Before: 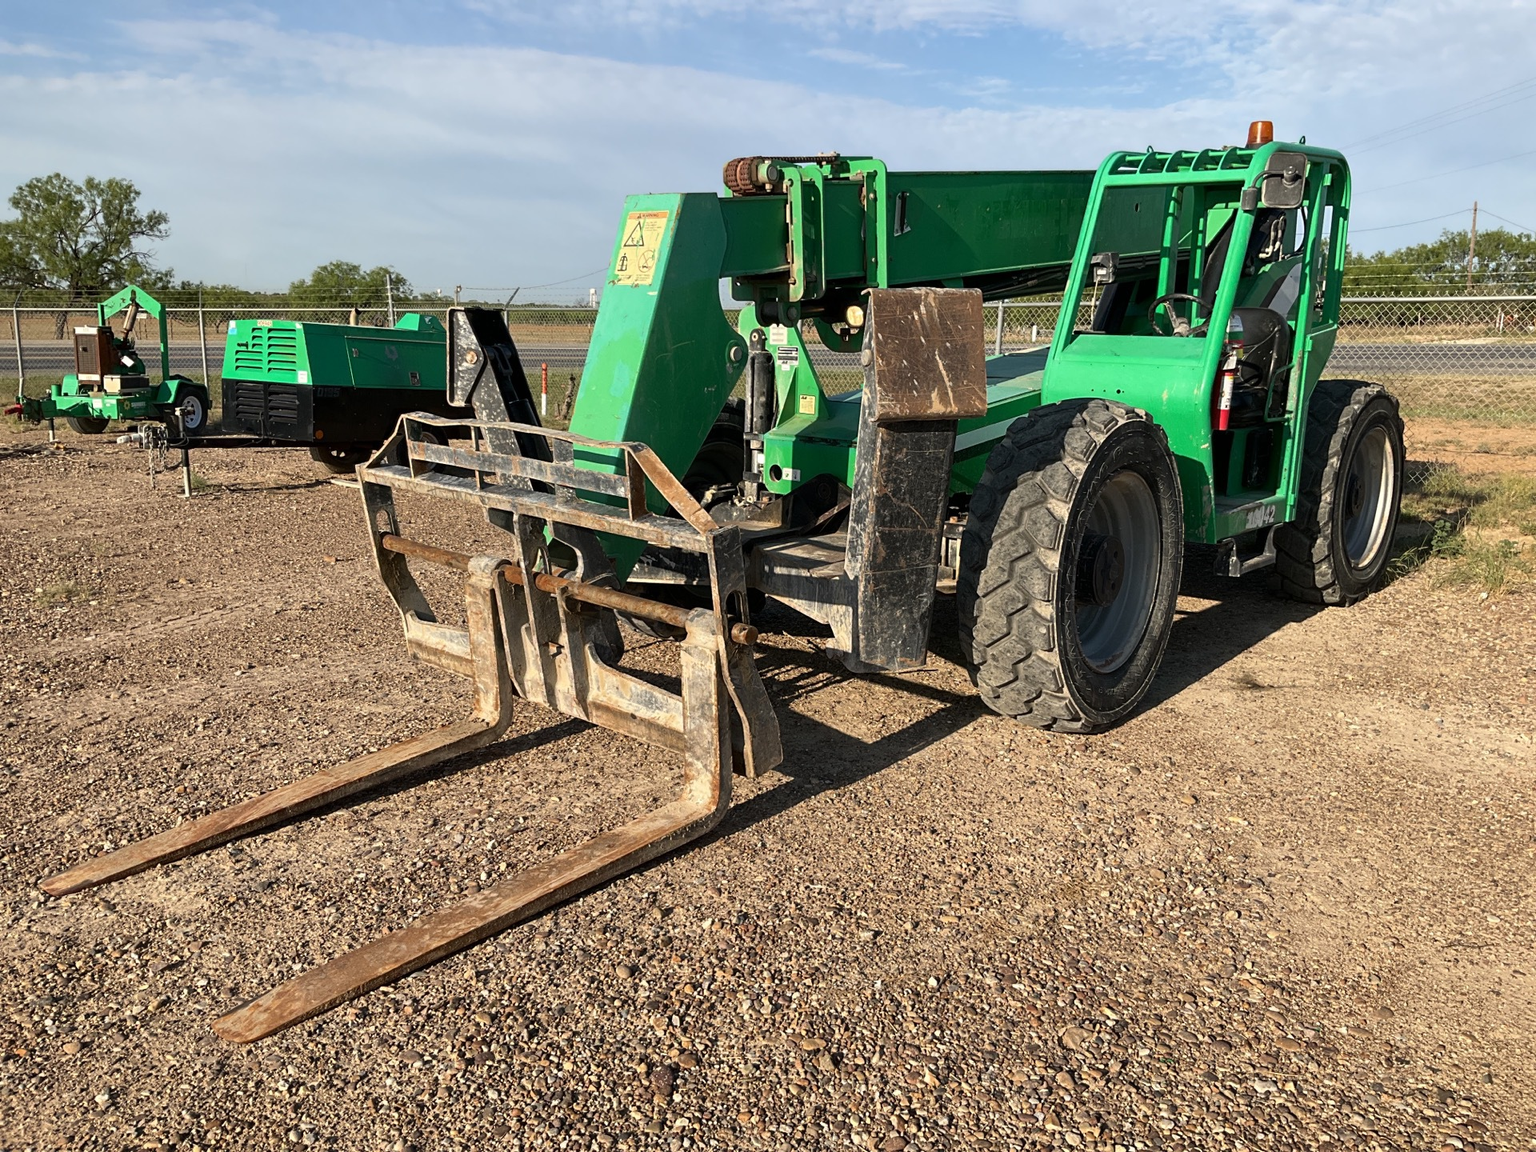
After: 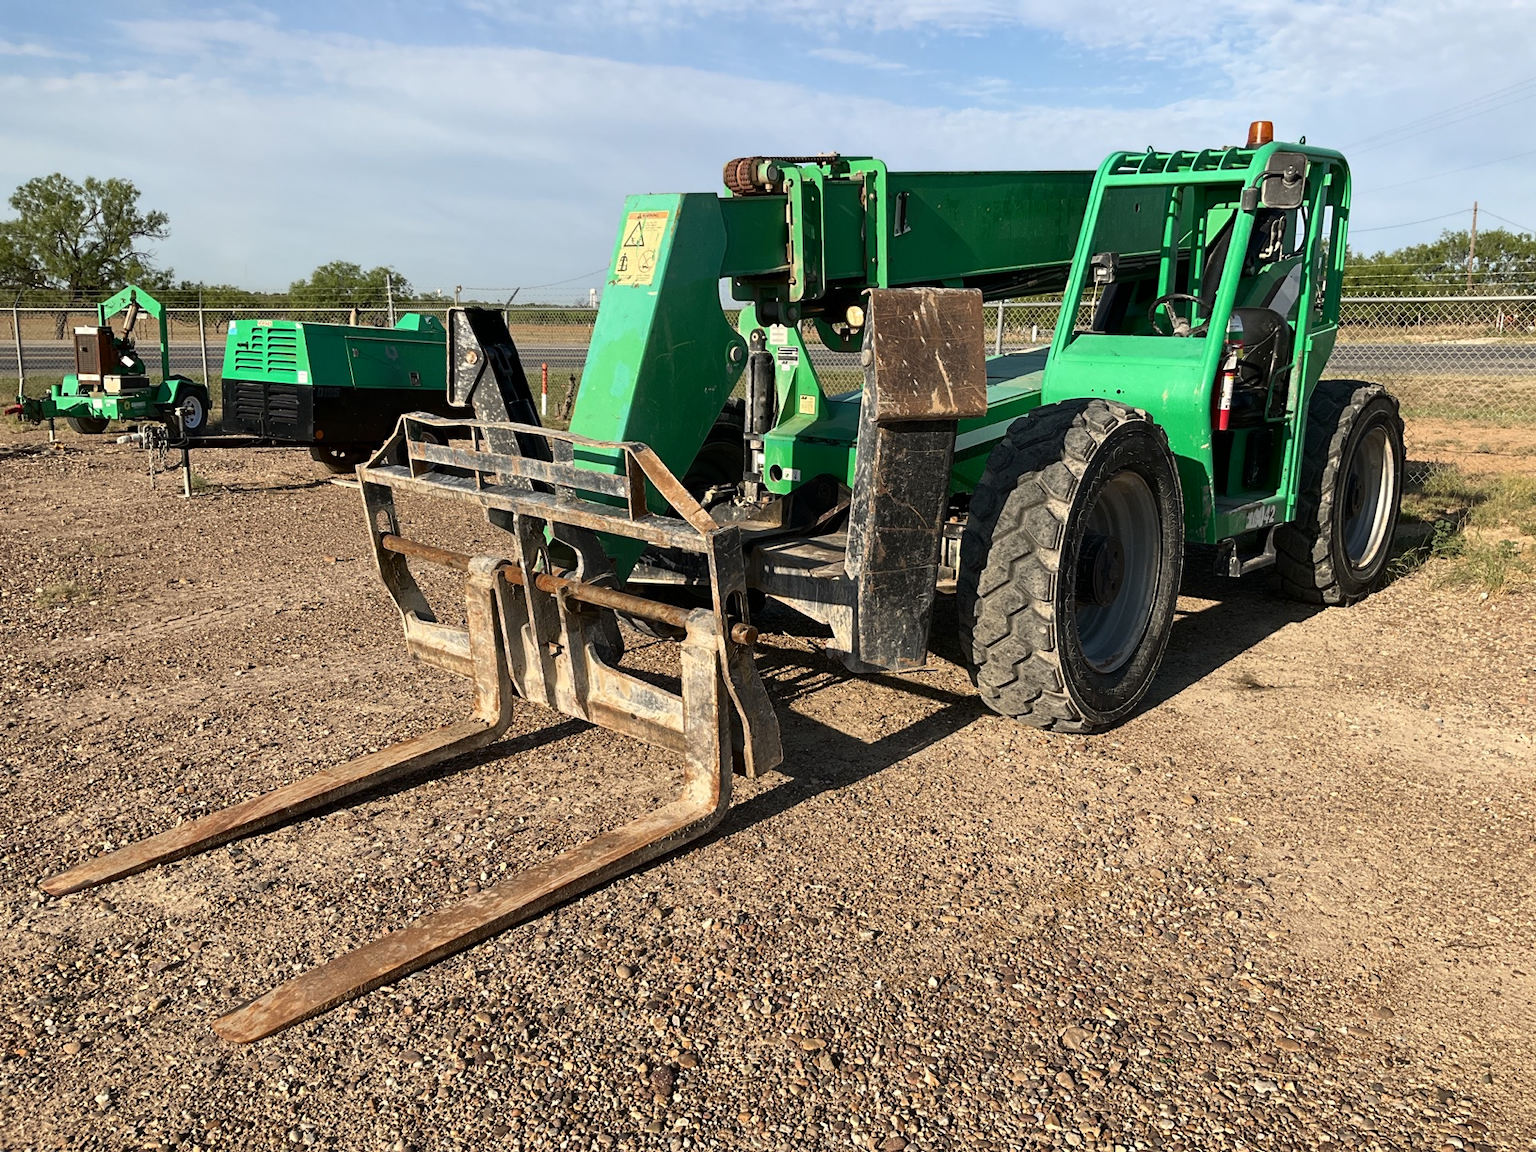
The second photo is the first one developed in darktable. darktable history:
shadows and highlights: shadows -30.17, highlights 30.65
